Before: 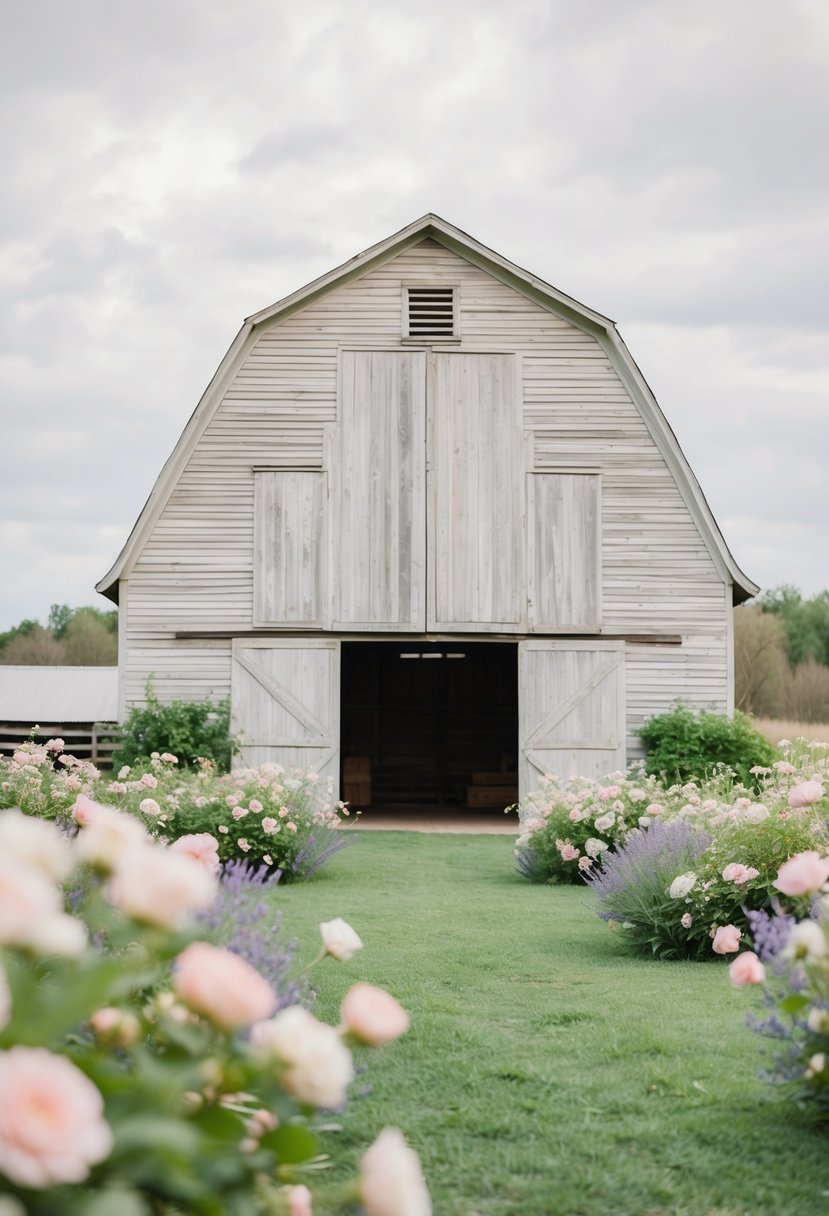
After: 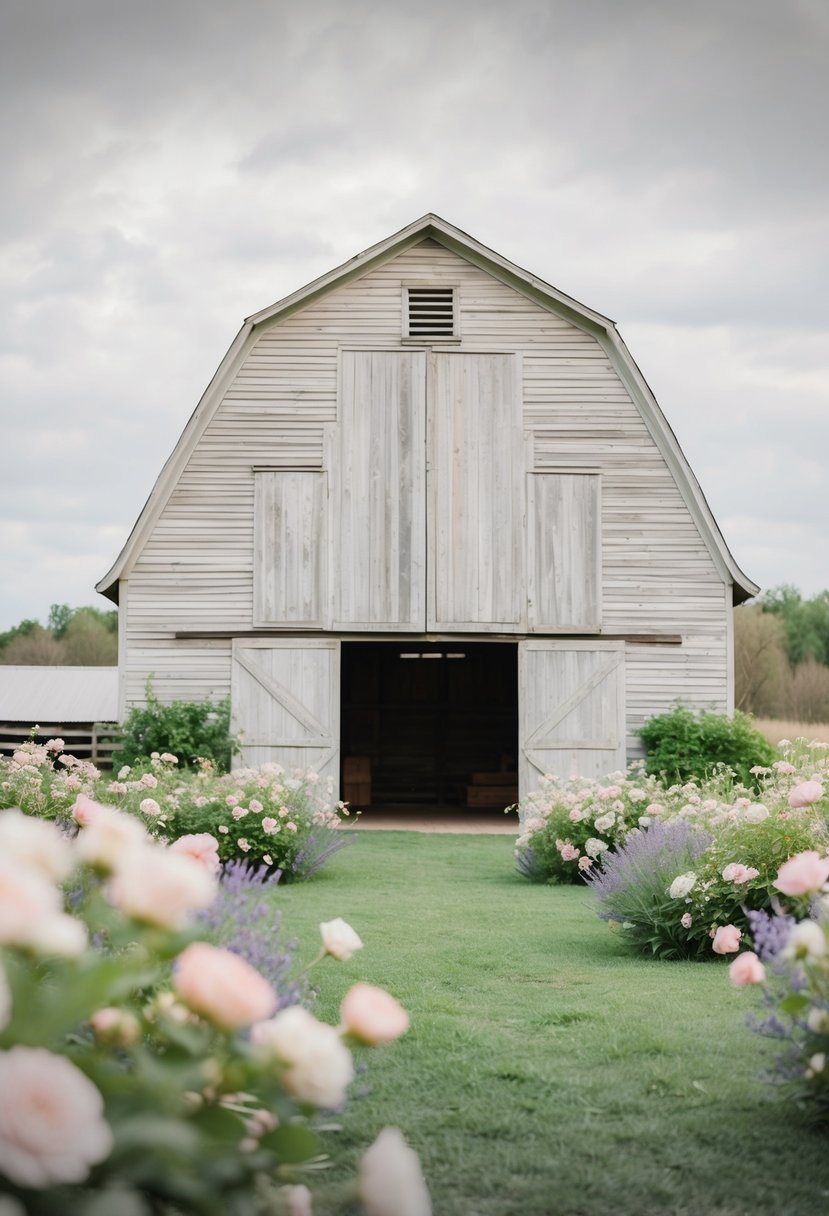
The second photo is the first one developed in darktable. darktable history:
vignetting: fall-off start 99.67%, width/height ratio 1.307
